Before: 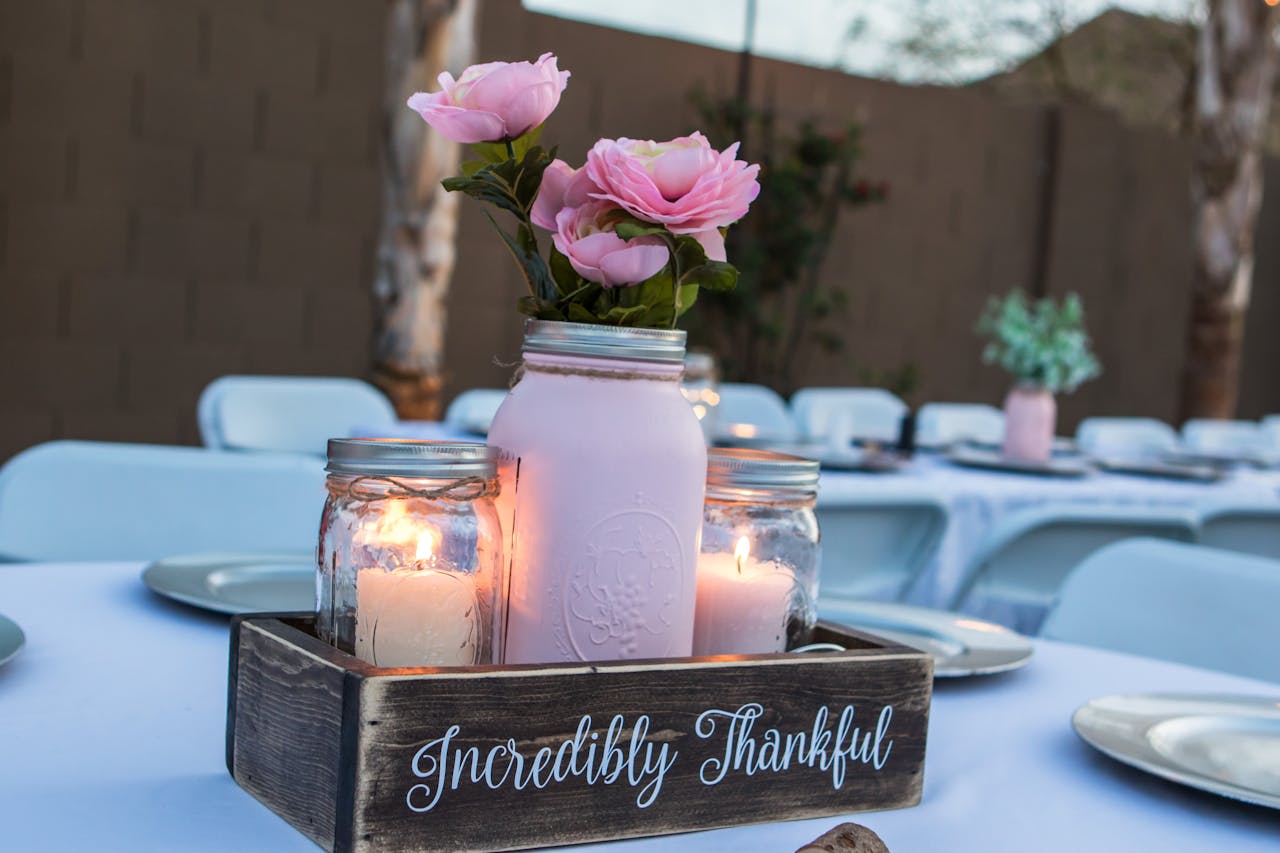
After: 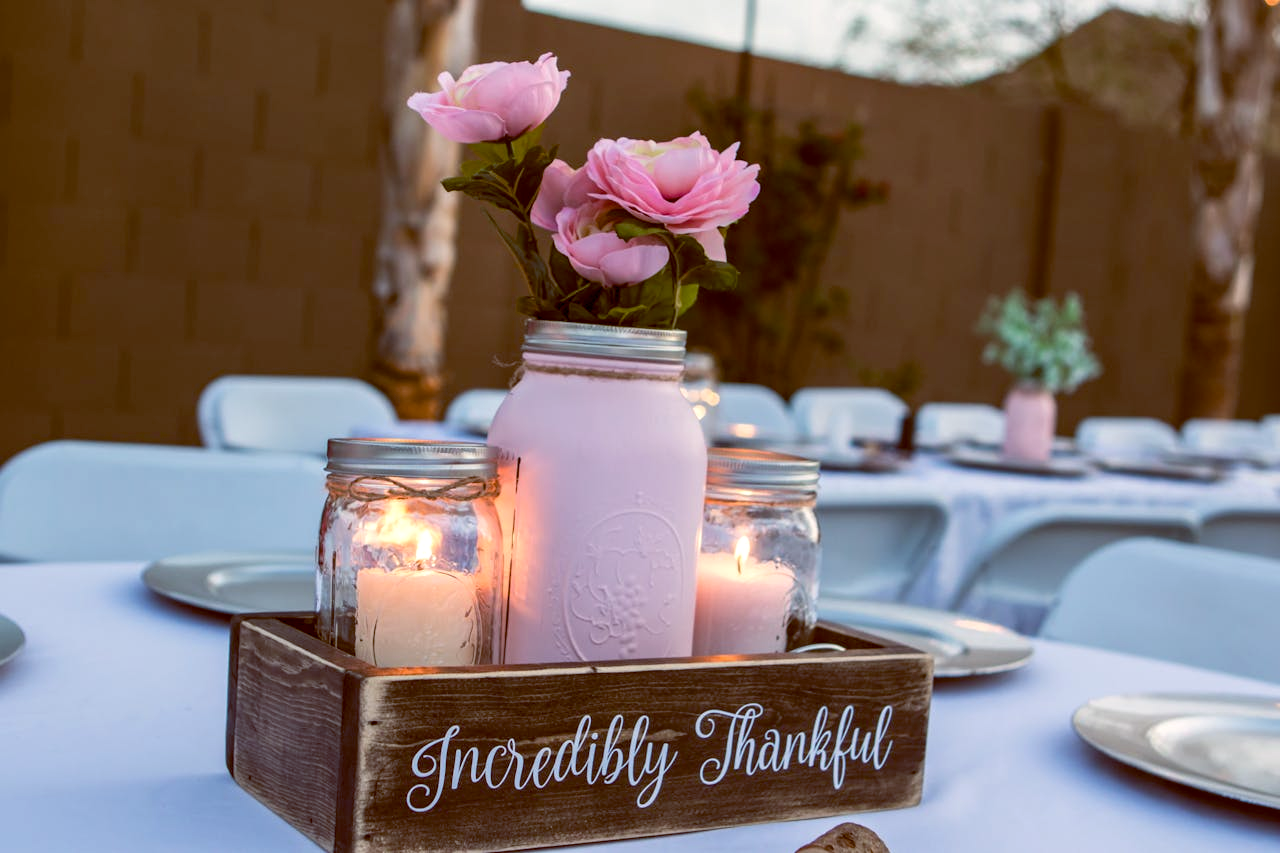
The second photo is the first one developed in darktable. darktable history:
color balance rgb: highlights gain › chroma 0.742%, highlights gain › hue 57.46°, global offset › chroma 0.392%, global offset › hue 33.58°, perceptual saturation grading › global saturation 0.995%, contrast 4.885%
